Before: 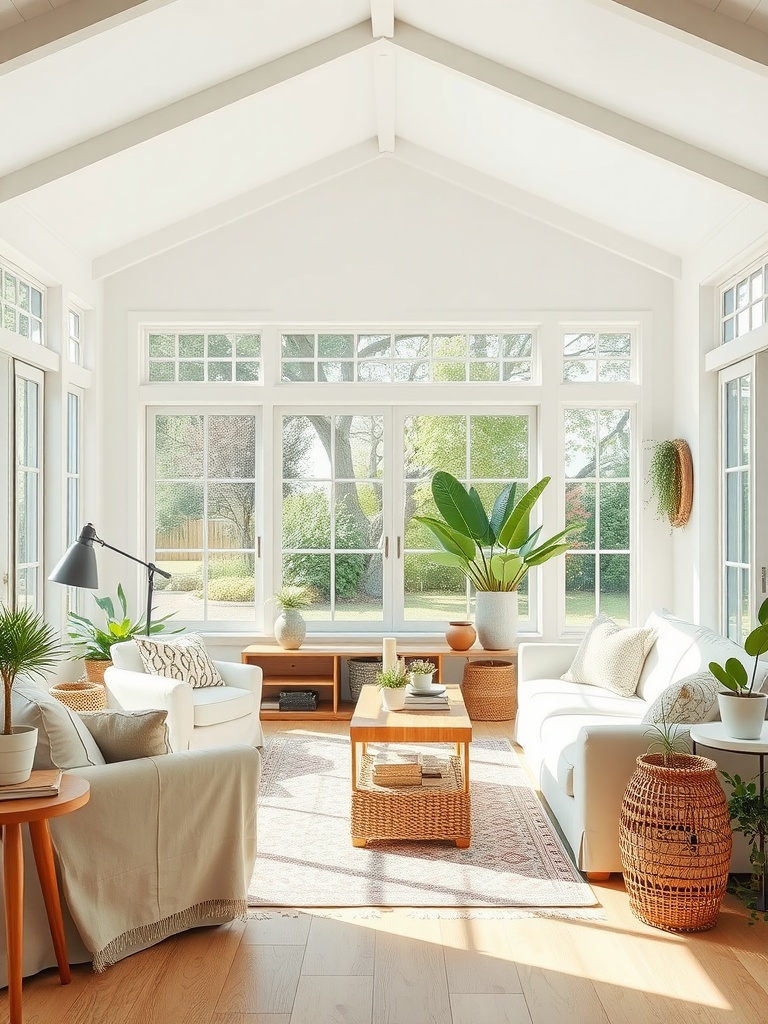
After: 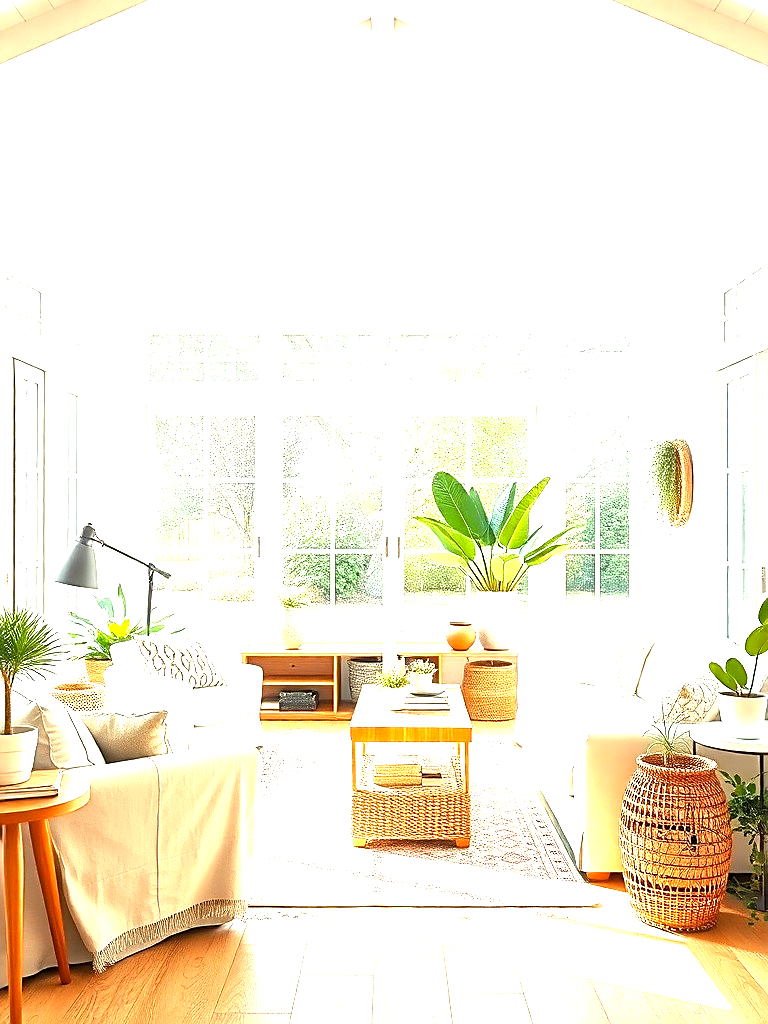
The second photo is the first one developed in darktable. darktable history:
color balance rgb: highlights gain › luminance 6.465%, highlights gain › chroma 2.503%, highlights gain › hue 88.26°, global offset › luminance -0.3%, global offset › hue 262.18°, perceptual saturation grading › global saturation 0.118%, perceptual brilliance grading › global brilliance 29.618%
sharpen: on, module defaults
exposure: exposure 0.747 EV, compensate highlight preservation false
